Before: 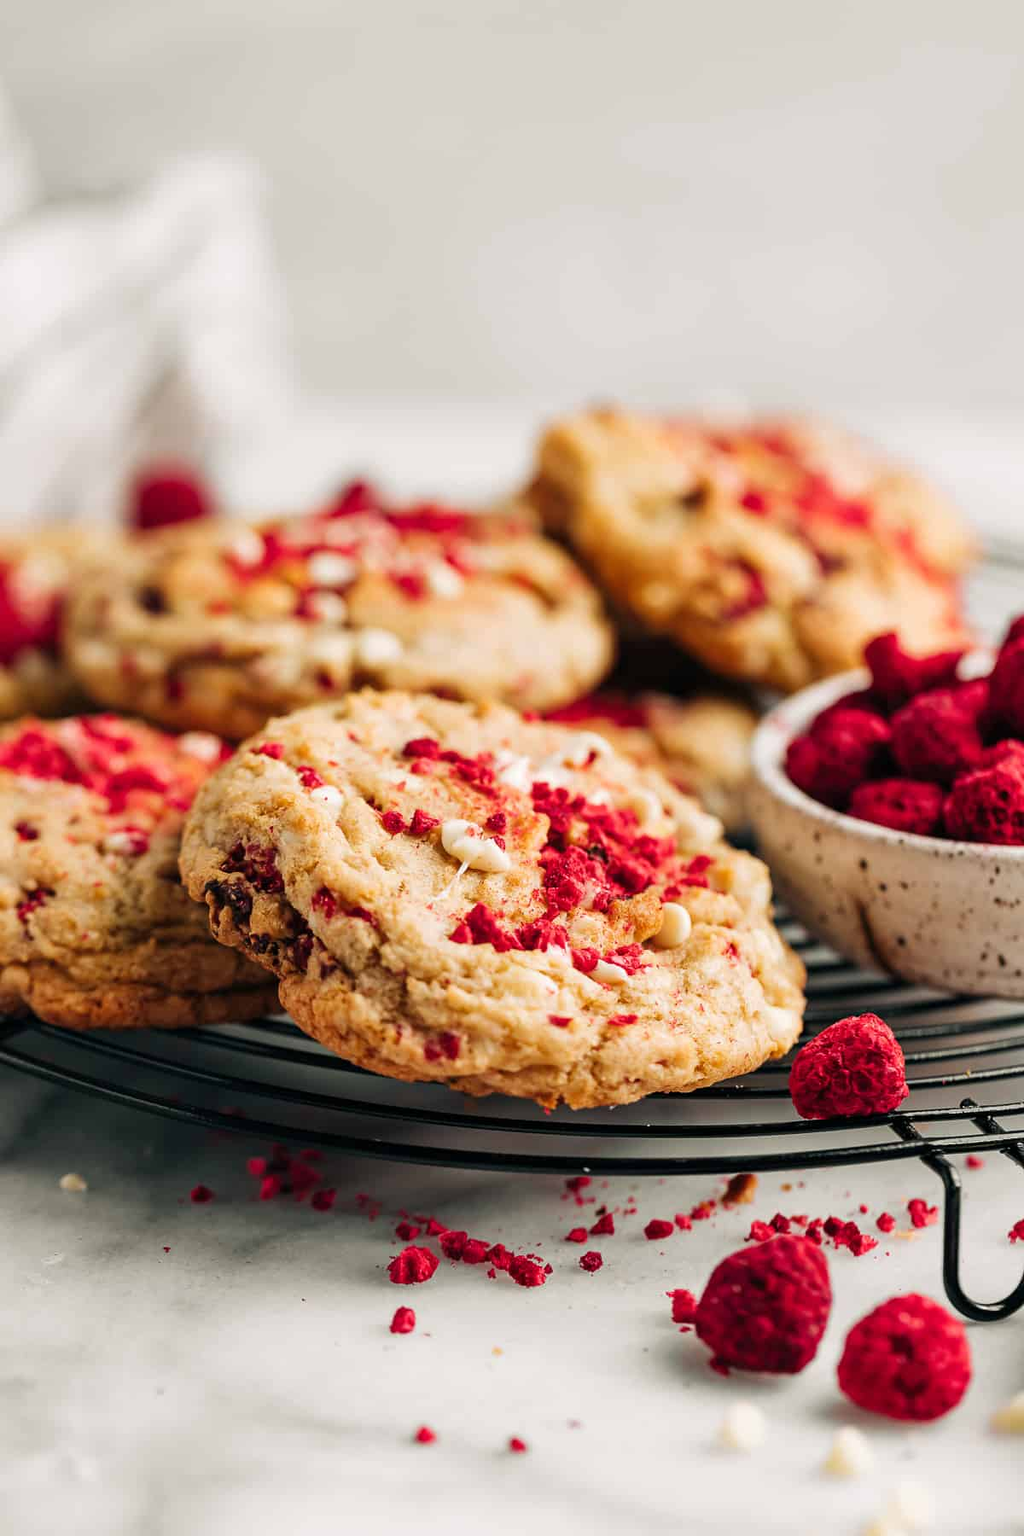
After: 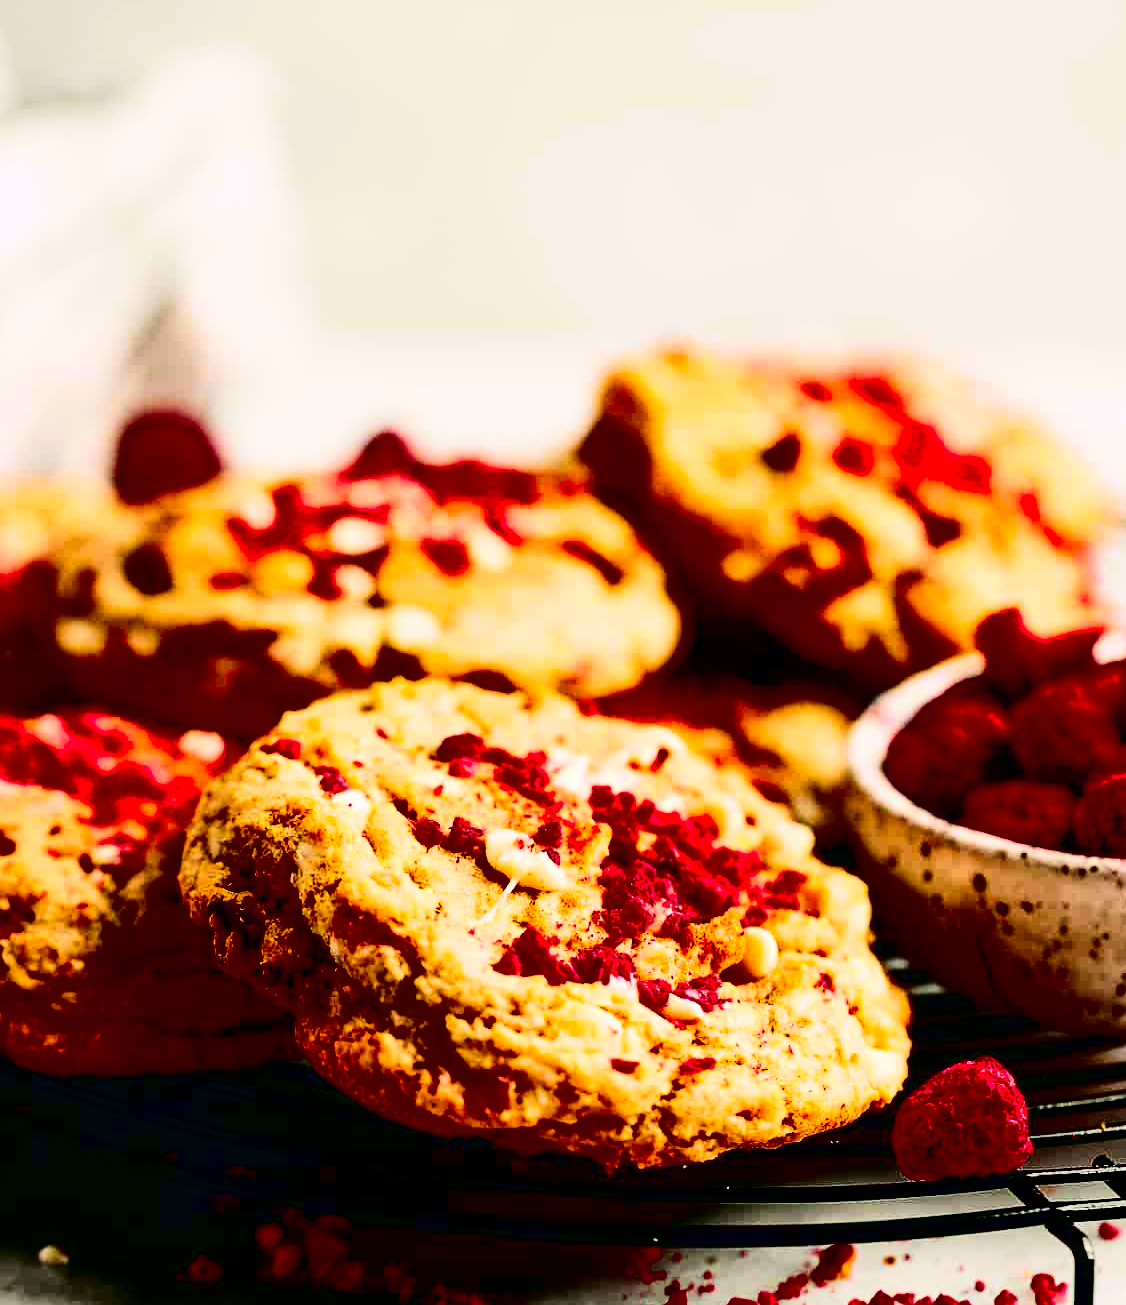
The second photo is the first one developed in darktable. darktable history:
contrast equalizer: y [[0.5 ×6], [0.5 ×6], [0.5, 0.5, 0.501, 0.545, 0.707, 0.863], [0 ×6], [0 ×6]]
crop: left 2.737%, top 7.287%, right 3.421%, bottom 20.179%
contrast brightness saturation: contrast 0.77, brightness -1, saturation 1
